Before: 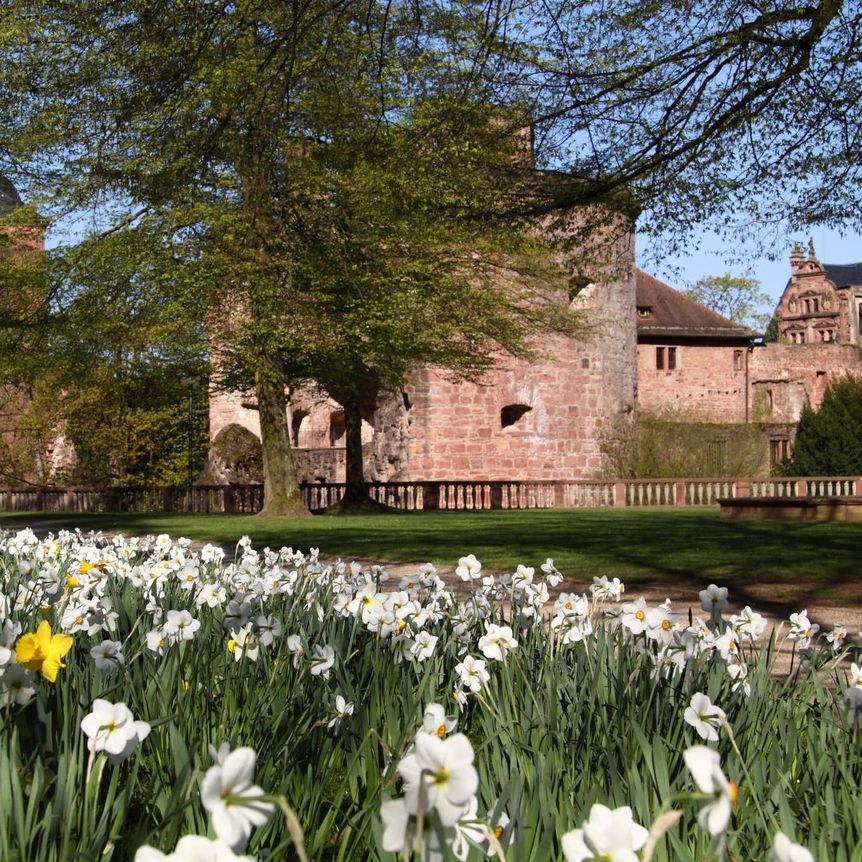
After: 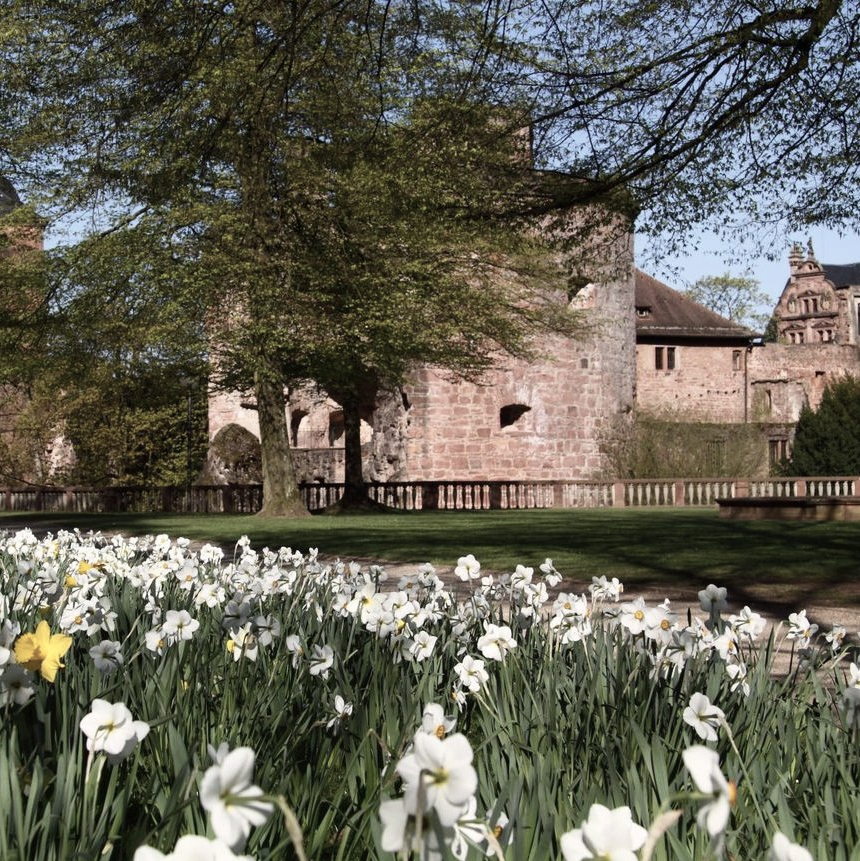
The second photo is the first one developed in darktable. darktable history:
crop: left 0.175%
contrast brightness saturation: contrast 0.104, saturation -0.362
